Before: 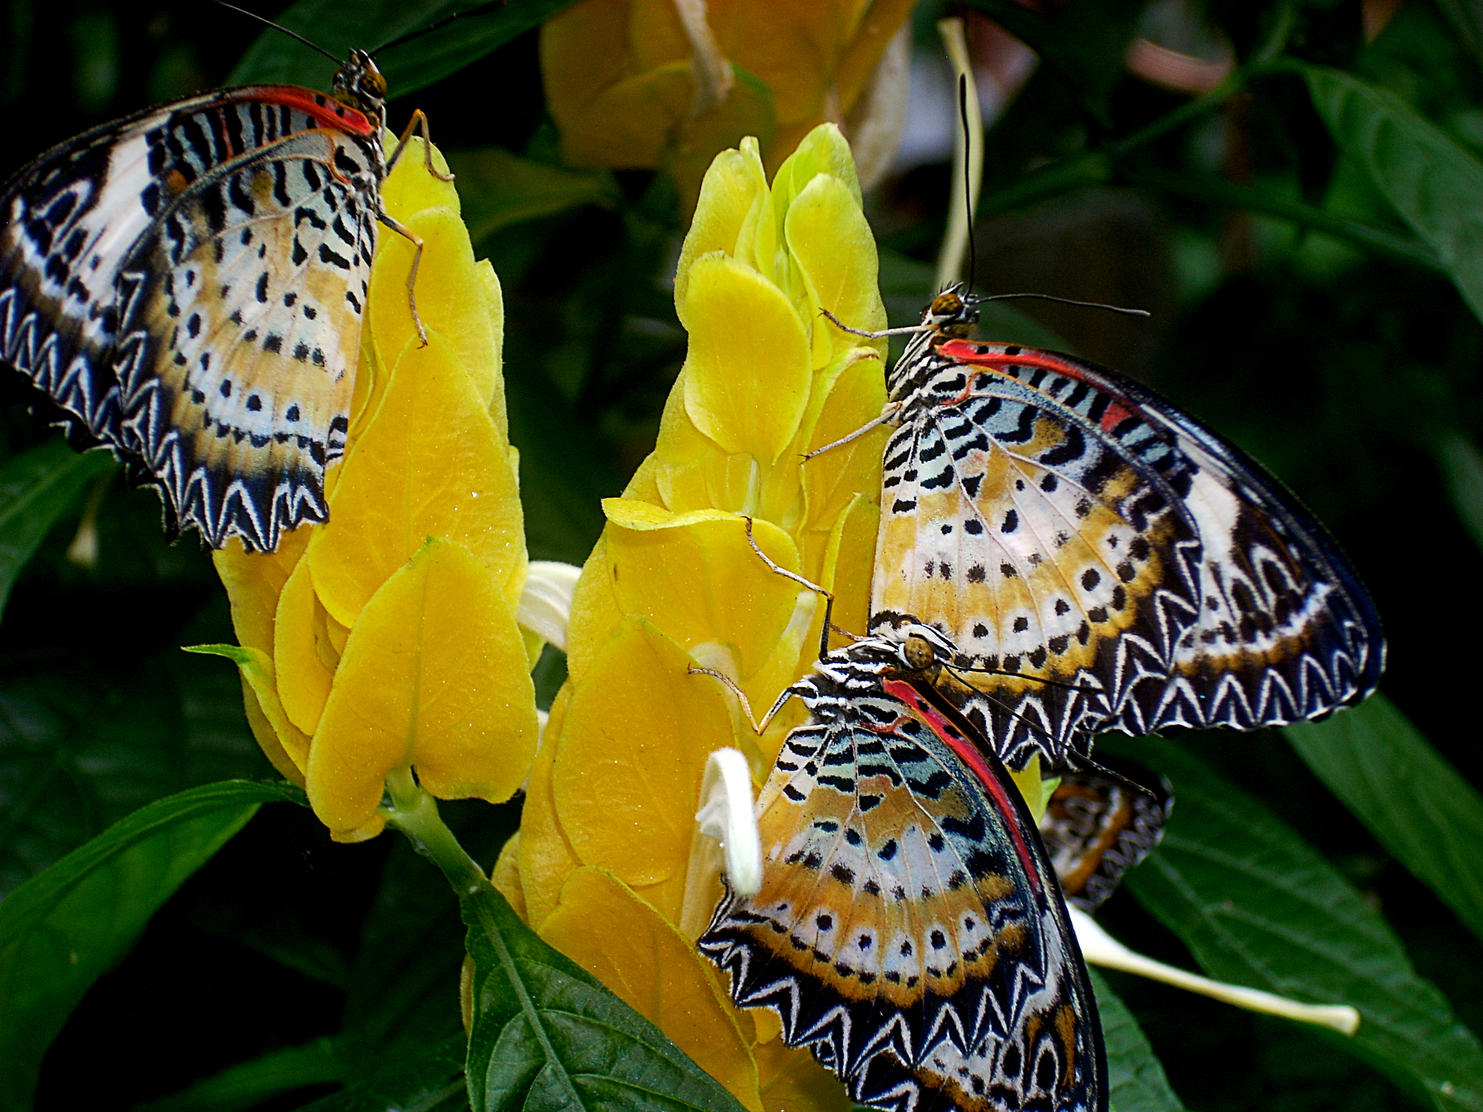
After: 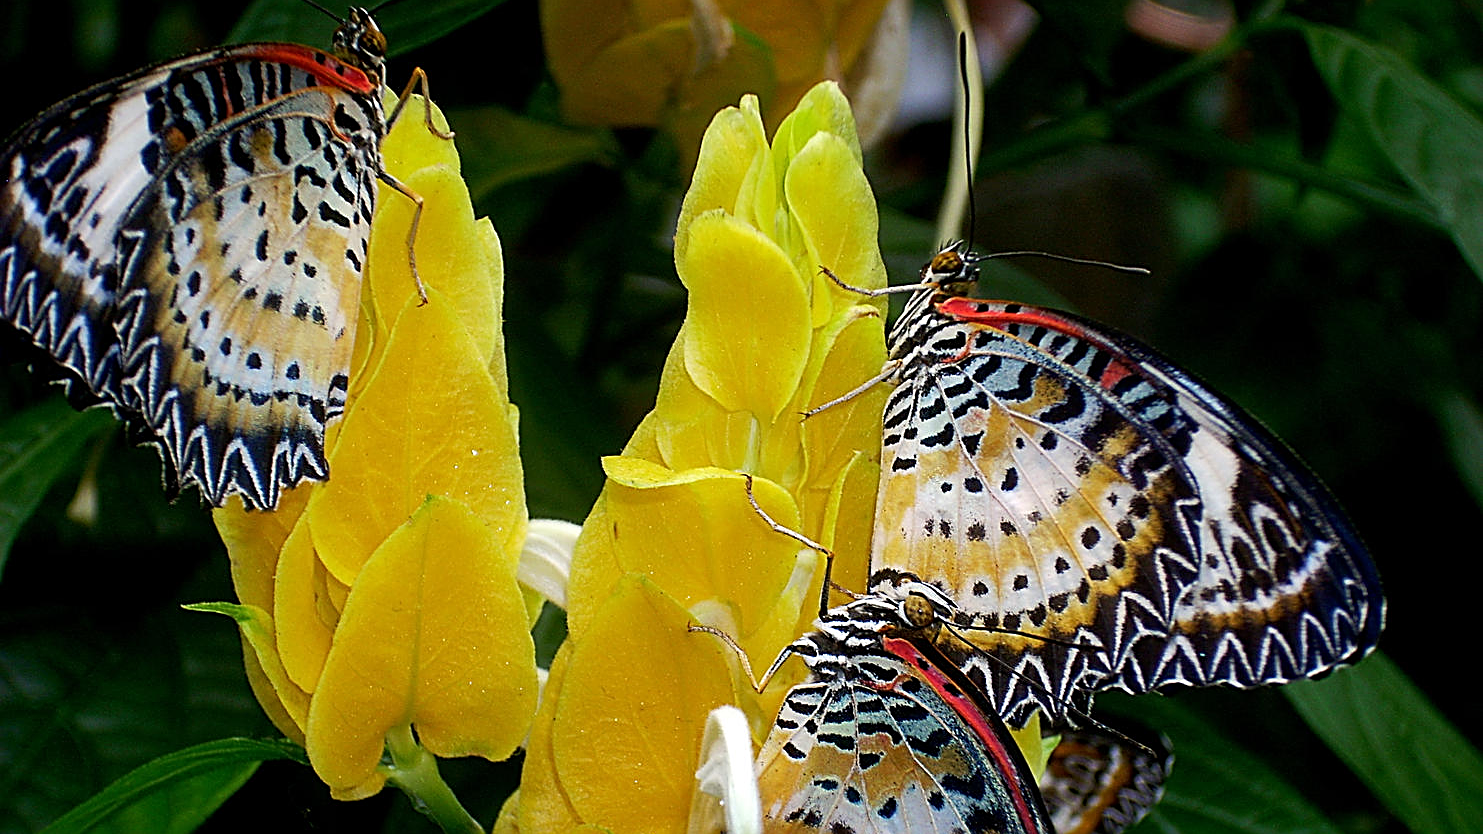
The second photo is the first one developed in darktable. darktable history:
sharpen: amount 0.6
white balance: emerald 1
crop: top 3.857%, bottom 21.132%
